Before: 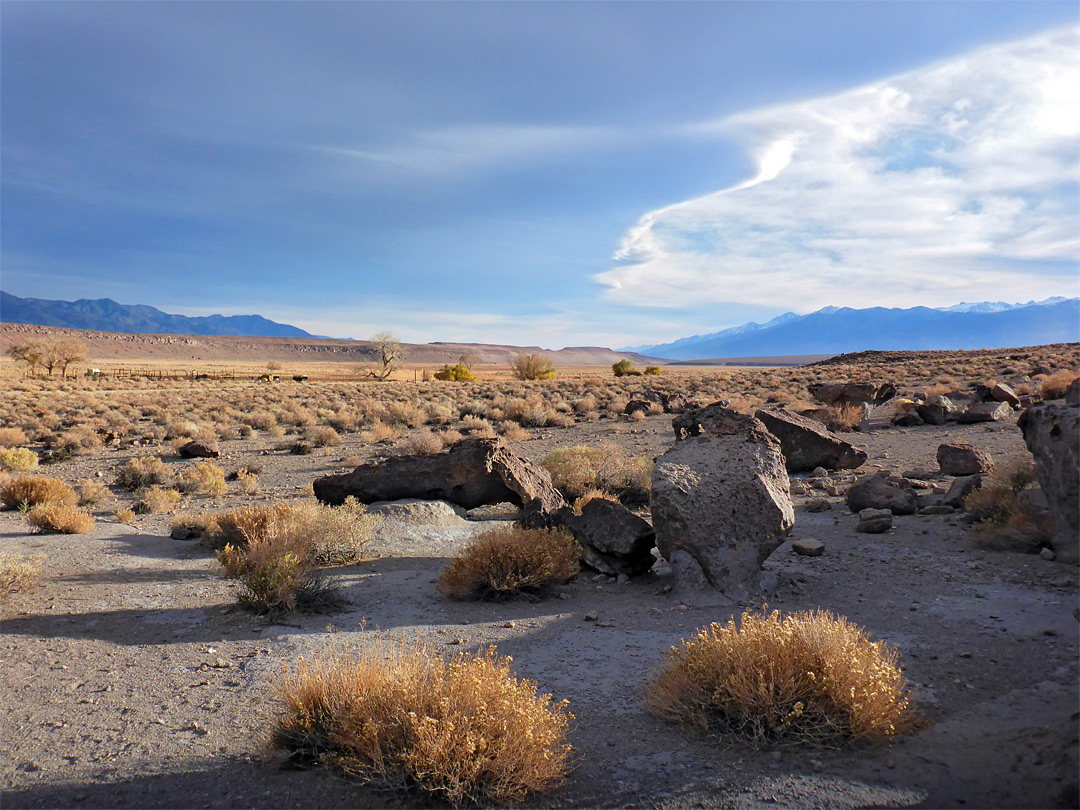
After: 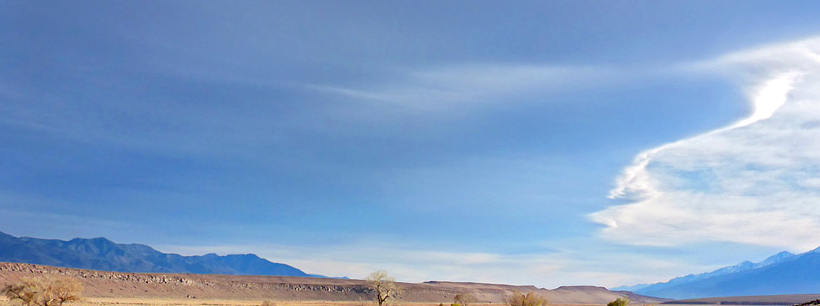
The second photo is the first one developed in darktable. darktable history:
crop: left 0.521%, top 7.635%, right 23.502%, bottom 54.469%
exposure: black level correction 0.001, exposure 0.017 EV, compensate highlight preservation false
haze removal: compatibility mode true, adaptive false
